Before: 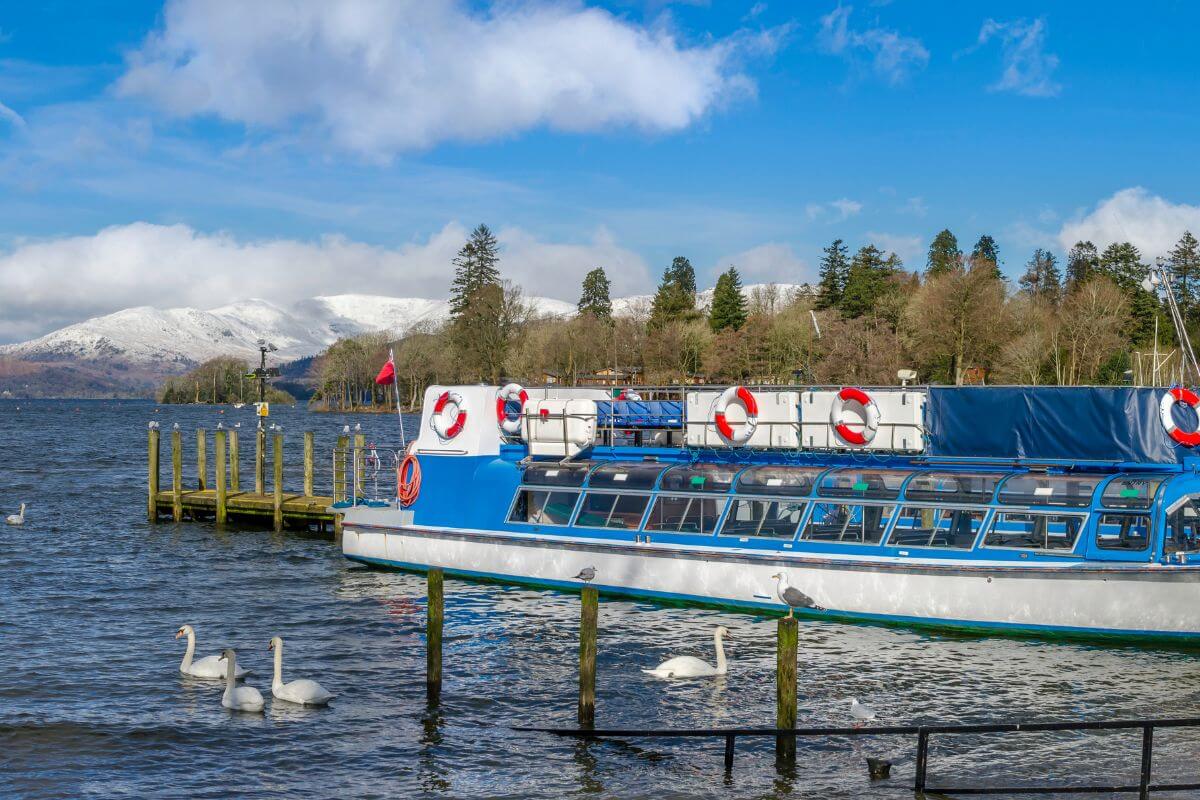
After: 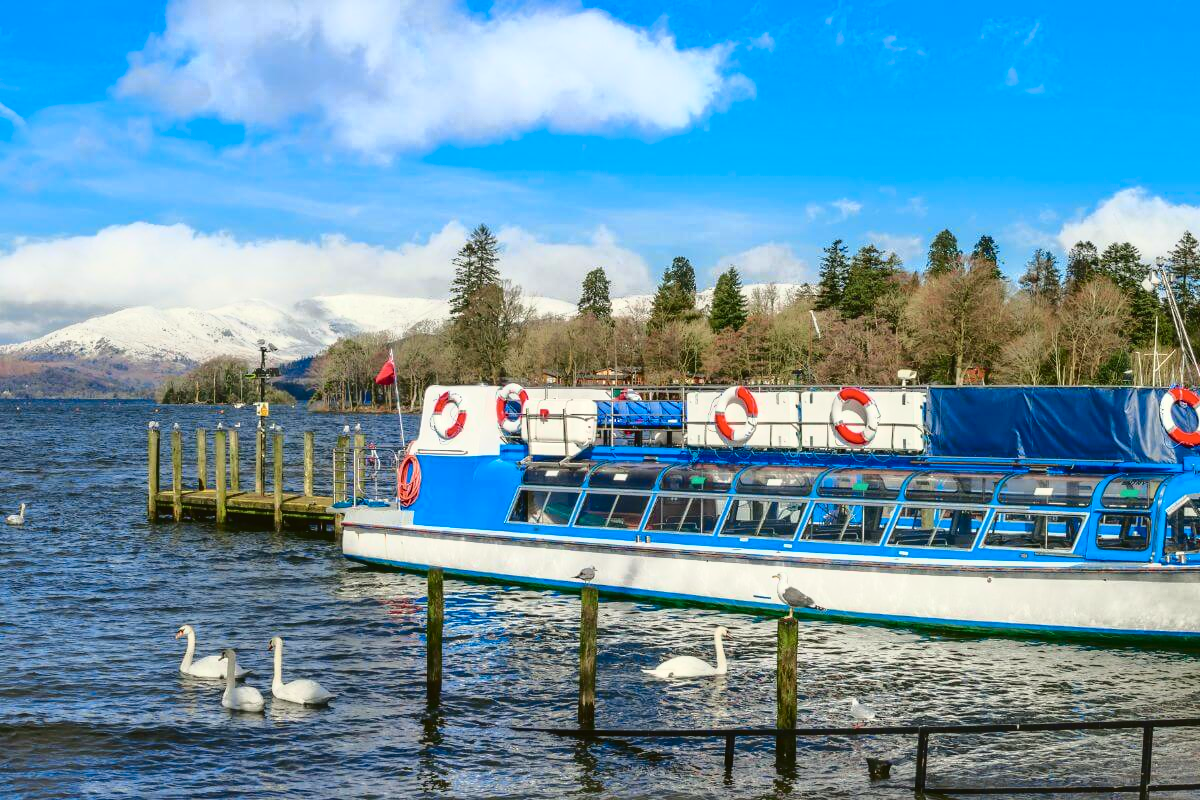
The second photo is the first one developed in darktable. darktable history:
tone curve: curves: ch0 [(0, 0.039) (0.194, 0.159) (0.469, 0.544) (0.693, 0.77) (0.751, 0.871) (1, 1)]; ch1 [(0, 0) (0.508, 0.506) (0.547, 0.563) (0.592, 0.631) (0.715, 0.706) (1, 1)]; ch2 [(0, 0) (0.243, 0.175) (0.362, 0.301) (0.492, 0.515) (0.544, 0.557) (0.595, 0.612) (0.631, 0.641) (1, 1)], color space Lab, independent channels, preserve colors none
